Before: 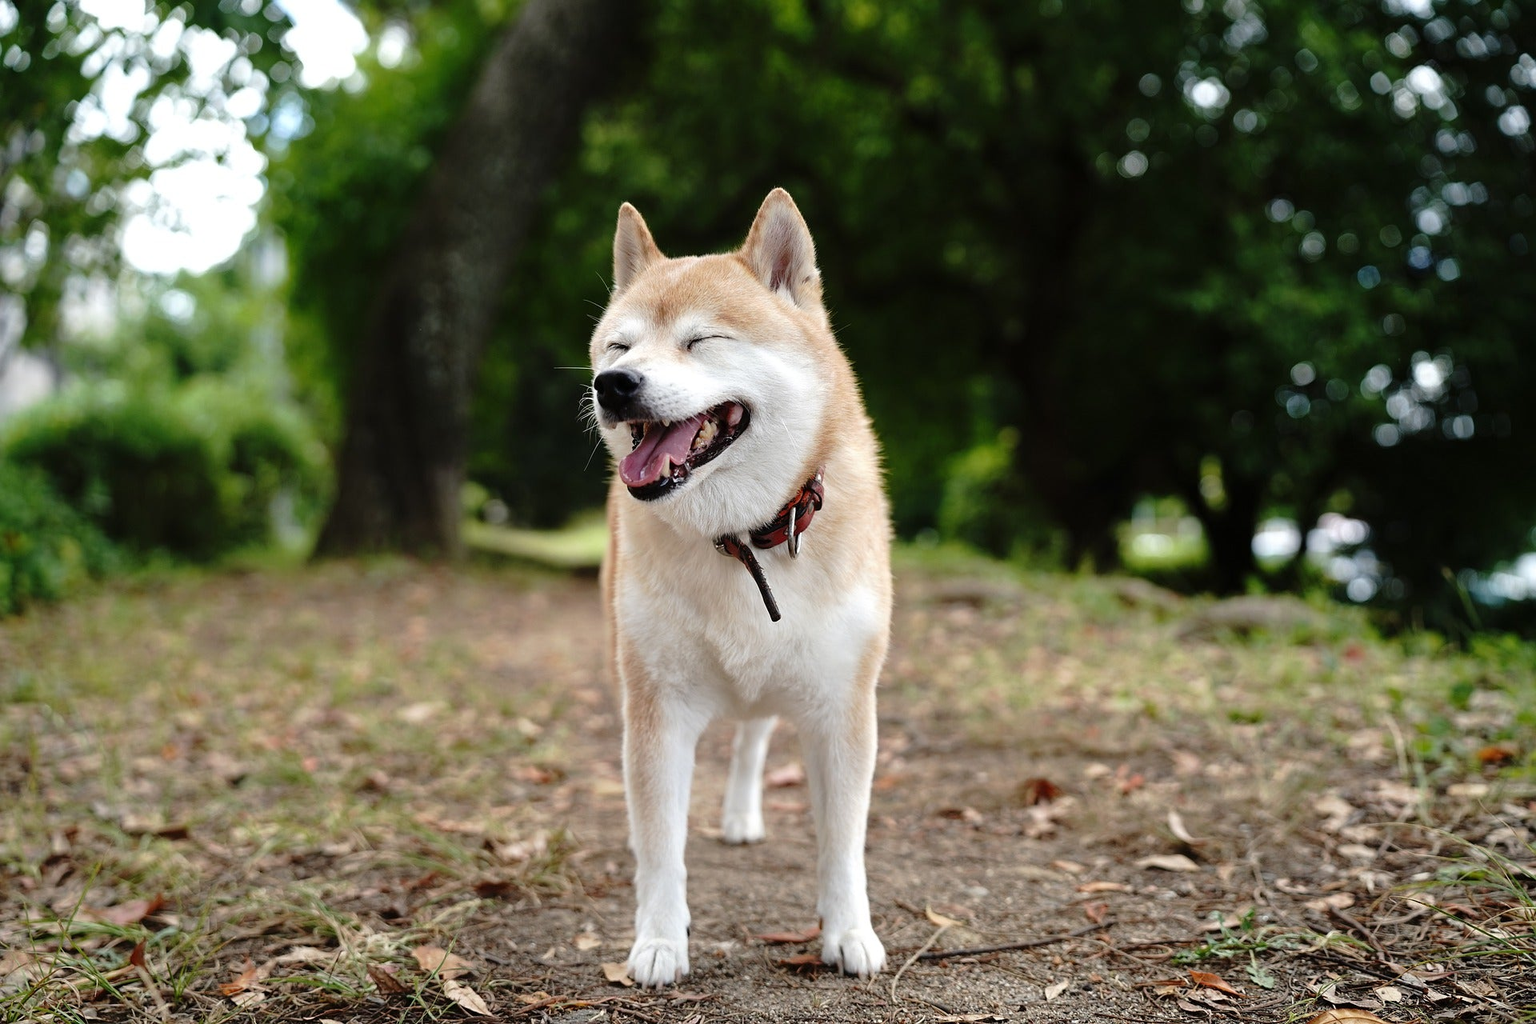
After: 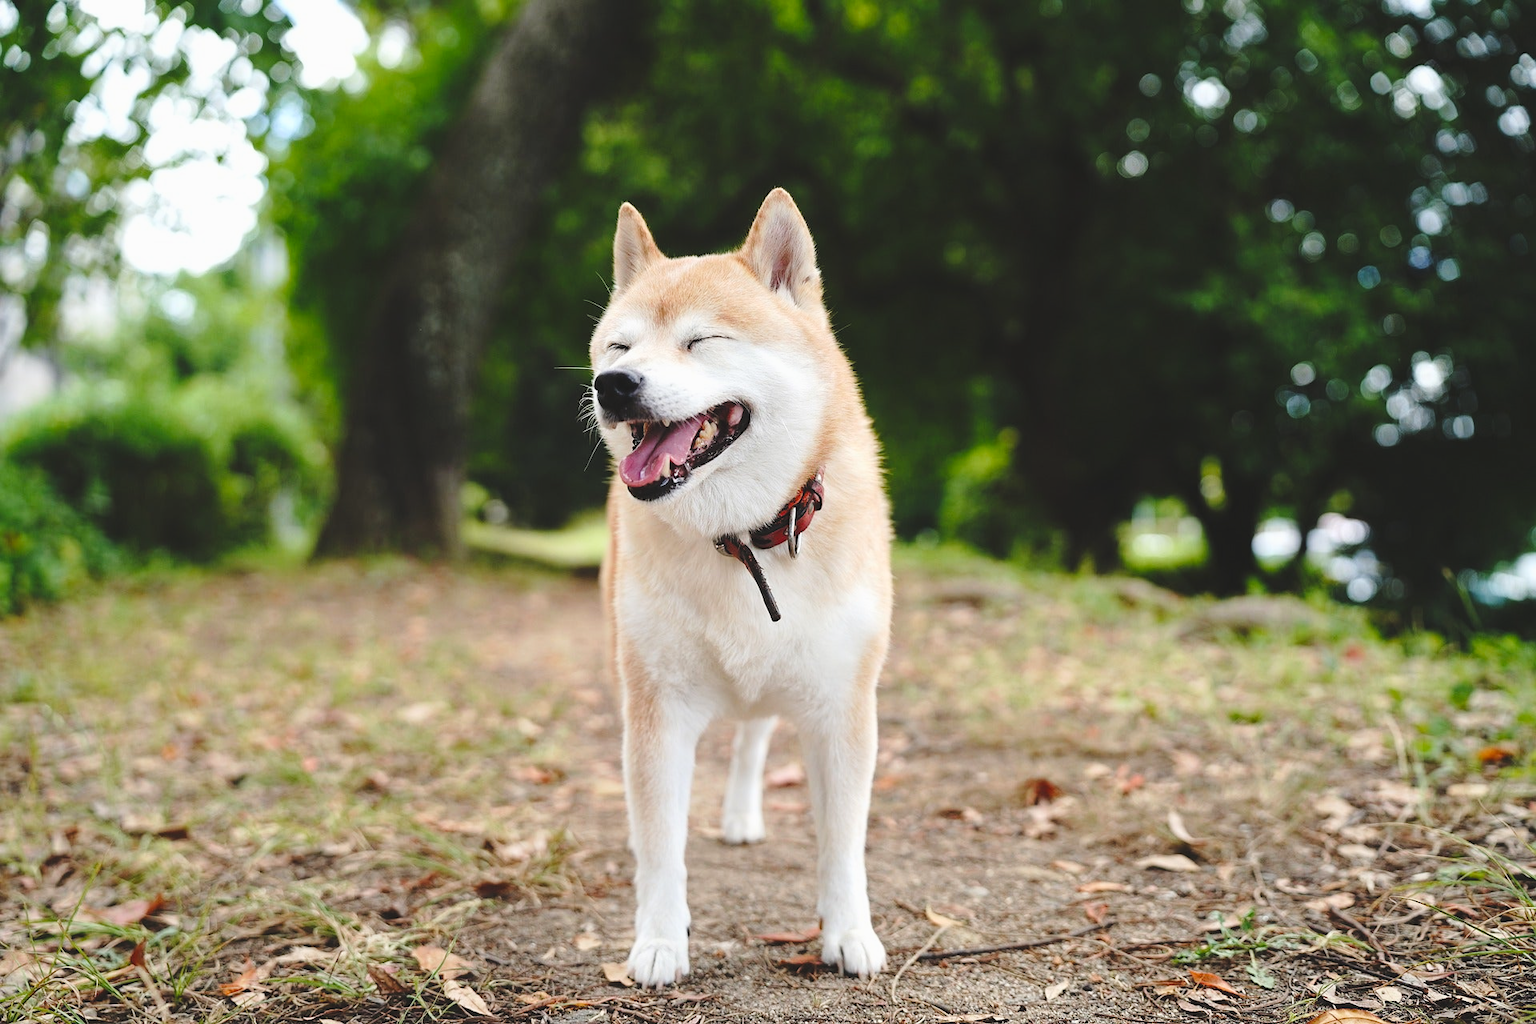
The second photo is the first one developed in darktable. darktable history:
exposure: black level correction 0.001, exposure 0.14 EV, compensate highlight preservation false
color balance rgb: perceptual saturation grading › global saturation 20%, perceptual saturation grading › highlights -25%, perceptual saturation grading › shadows 25%
tone curve: curves: ch0 [(0, 0) (0.004, 0.001) (0.133, 0.112) (0.325, 0.362) (0.832, 0.893) (1, 1)], color space Lab, linked channels, preserve colors none
color balance: lift [1.01, 1, 1, 1], gamma [1.097, 1, 1, 1], gain [0.85, 1, 1, 1]
